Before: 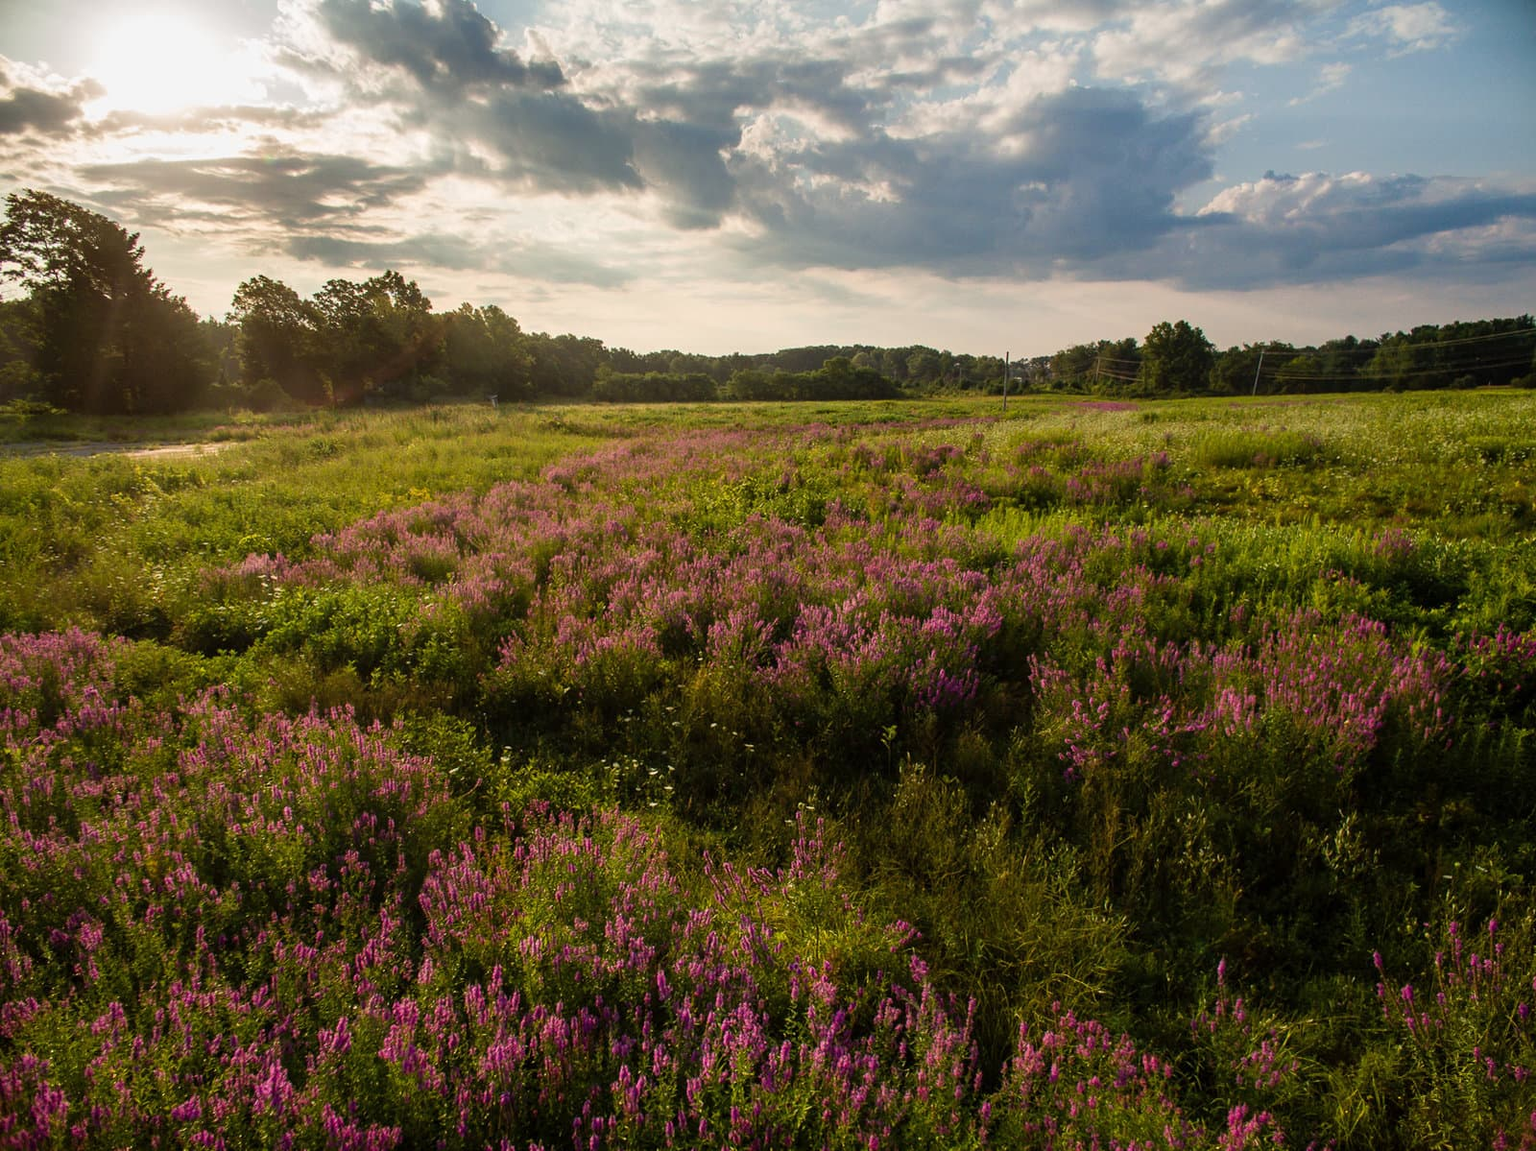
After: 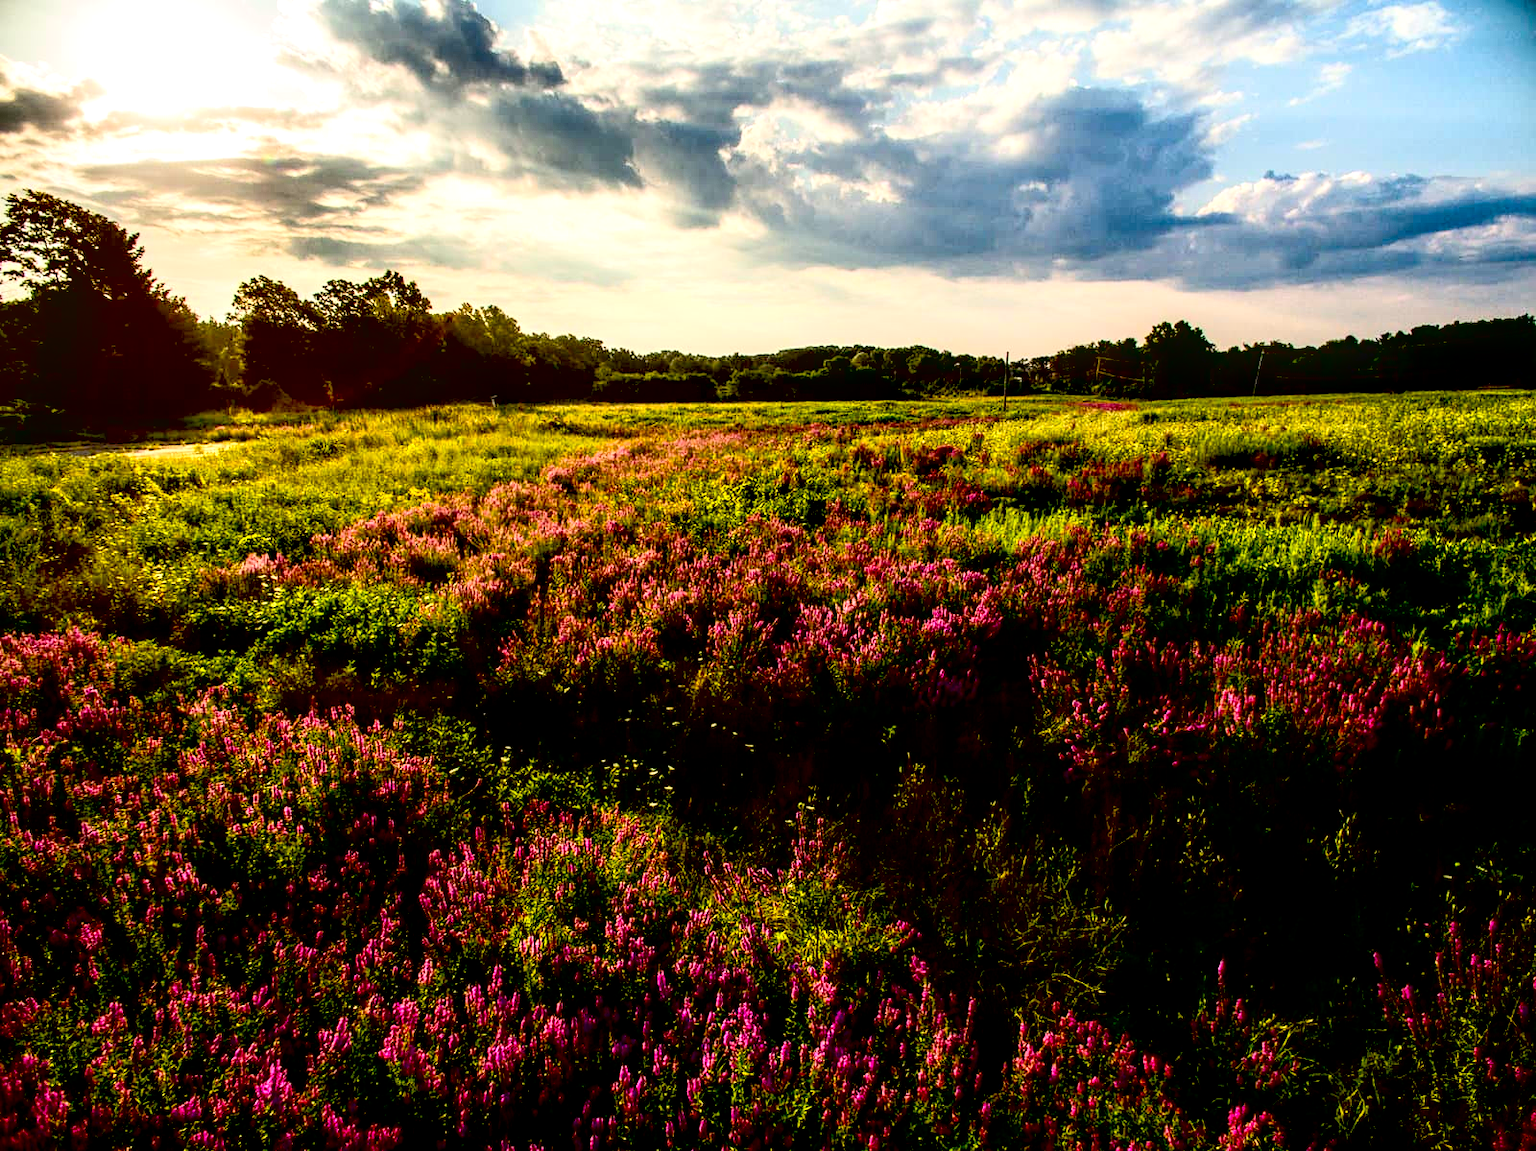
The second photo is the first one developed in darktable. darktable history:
local contrast: detail 142%
tone equalizer: -8 EV -0.75 EV, -7 EV -0.7 EV, -6 EV -0.6 EV, -5 EV -0.4 EV, -3 EV 0.4 EV, -2 EV 0.6 EV, -1 EV 0.7 EV, +0 EV 0.75 EV, edges refinement/feathering 500, mask exposure compensation -1.57 EV, preserve details no
exposure: black level correction 0.056, exposure -0.039 EV, compensate highlight preservation false
contrast brightness saturation: contrast 0.24, brightness 0.26, saturation 0.39
